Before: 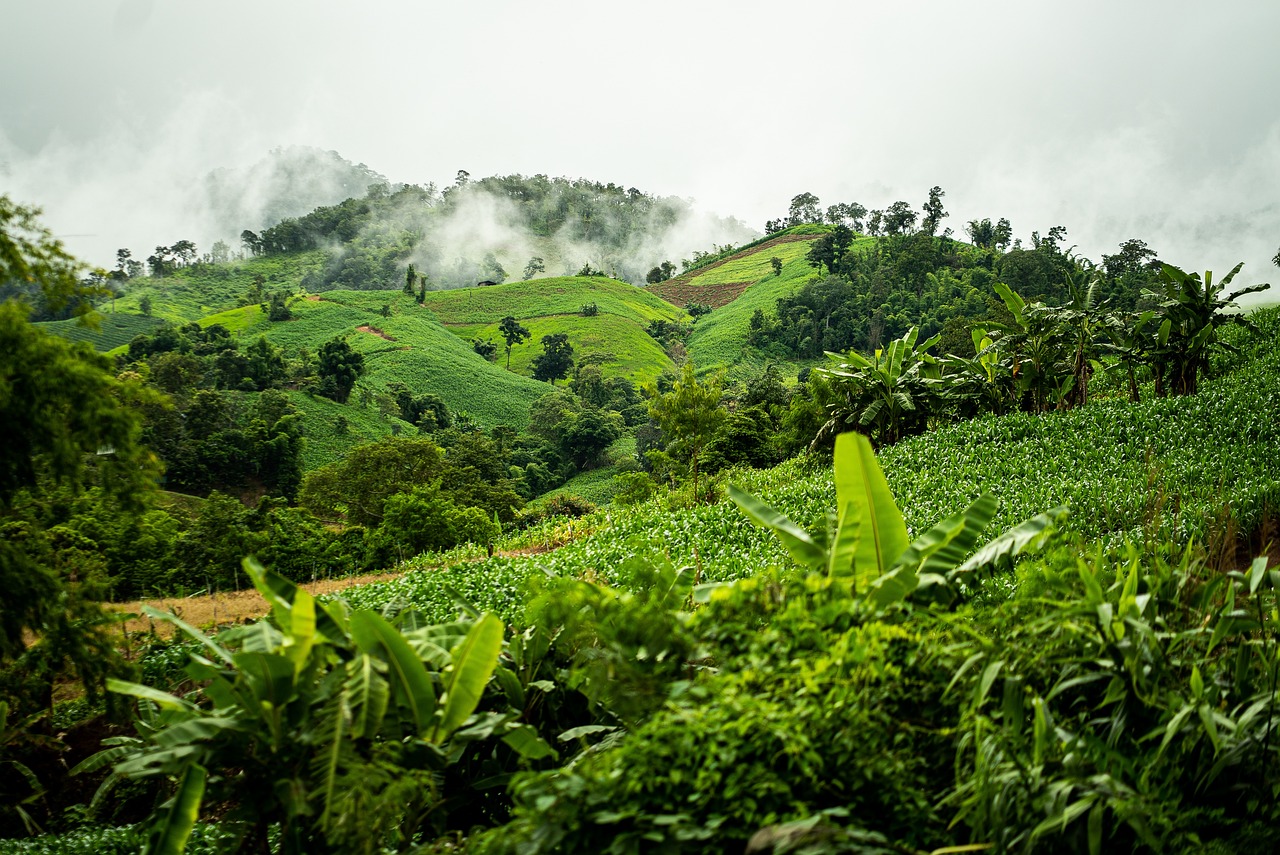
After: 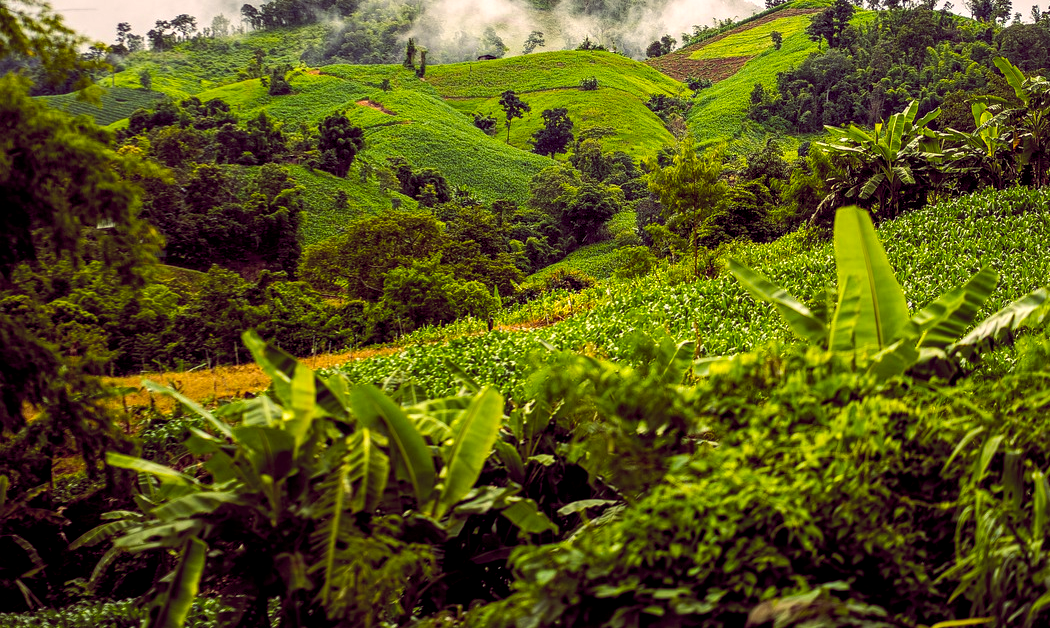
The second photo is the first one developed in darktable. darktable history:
color balance rgb: shadows lift › chroma 6.43%, shadows lift › hue 305.74°, highlights gain › chroma 2.43%, highlights gain › hue 35.74°, global offset › chroma 0.28%, global offset › hue 320.29°, linear chroma grading › global chroma 5.5%, perceptual saturation grading › global saturation 30%, contrast 5.15%
crop: top 26.531%, right 17.959%
local contrast: on, module defaults
